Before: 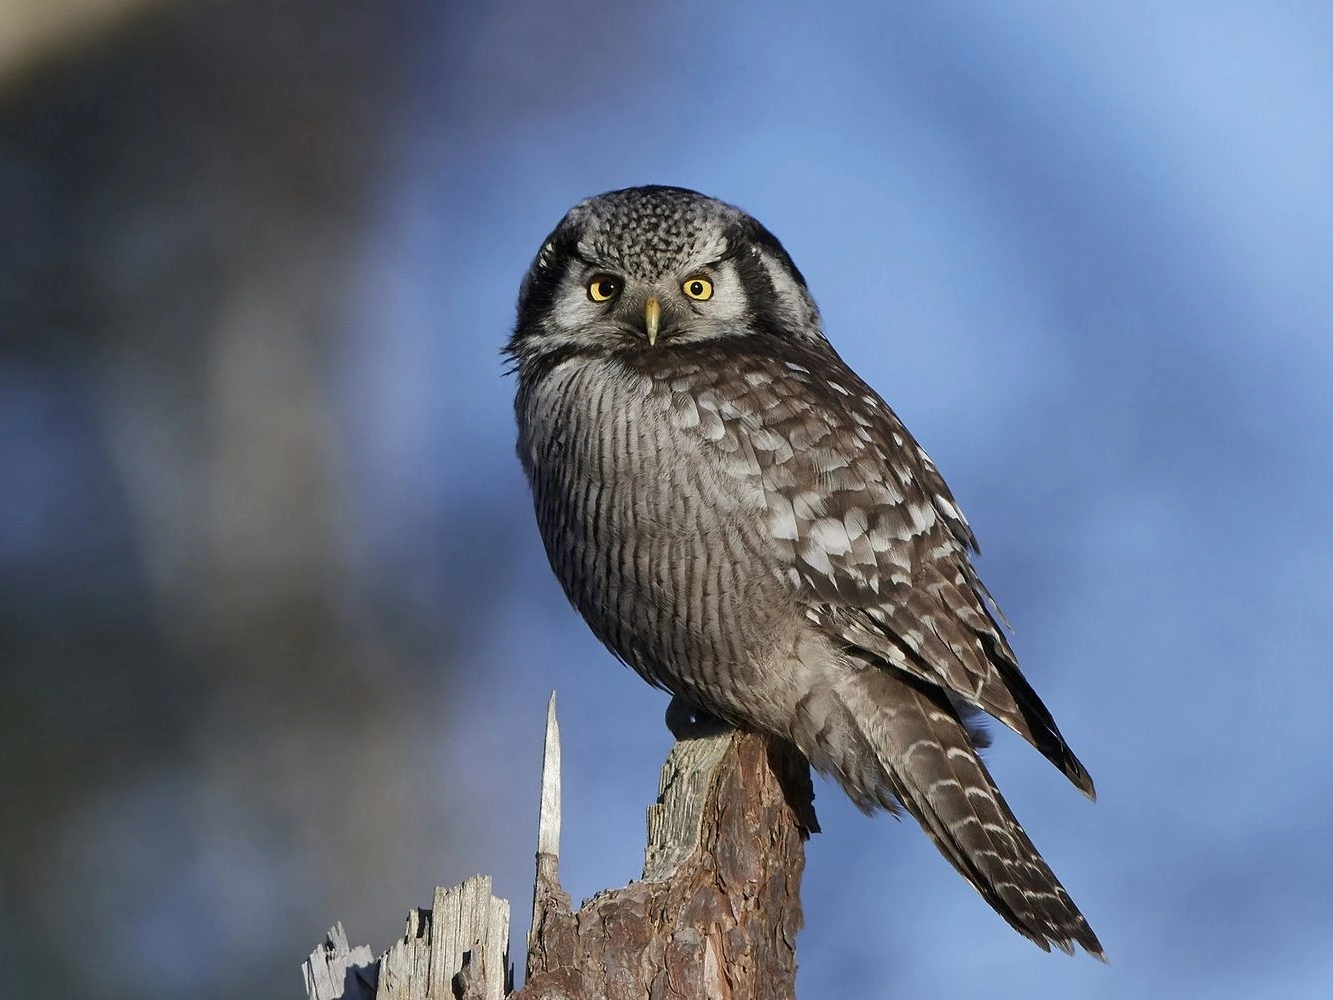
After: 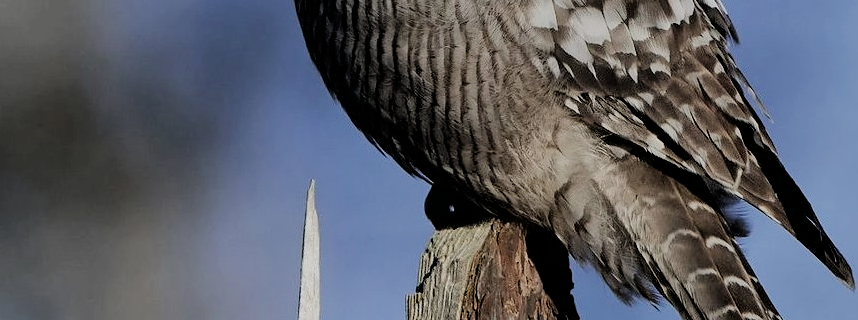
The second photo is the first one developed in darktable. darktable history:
crop: left 18.091%, top 51.13%, right 17.525%, bottom 16.85%
filmic rgb: black relative exposure -4.14 EV, white relative exposure 5.1 EV, hardness 2.11, contrast 1.165
